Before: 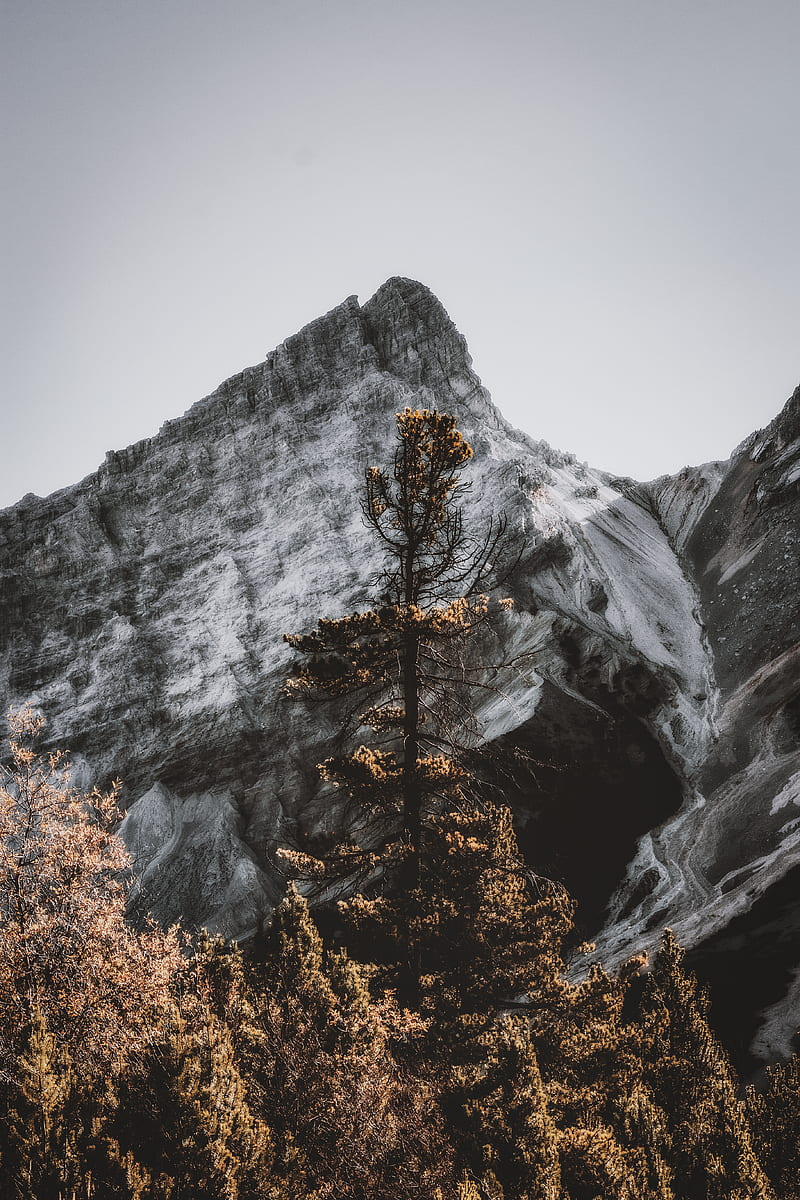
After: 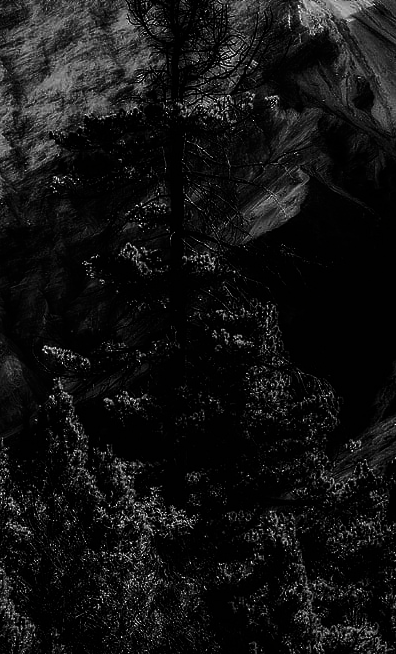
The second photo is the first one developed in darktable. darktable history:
contrast brightness saturation: contrast 0.021, brightness -0.996, saturation -0.999
crop: left 29.253%, top 41.961%, right 21.214%, bottom 3.476%
